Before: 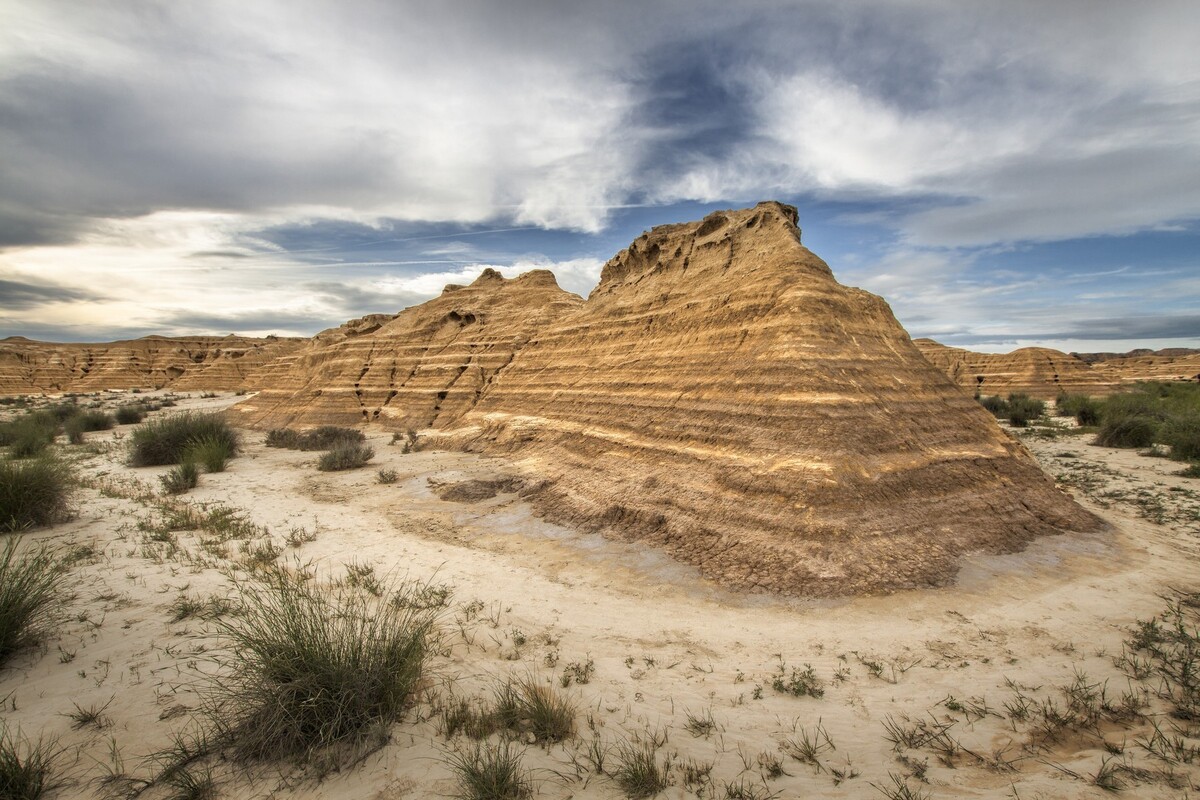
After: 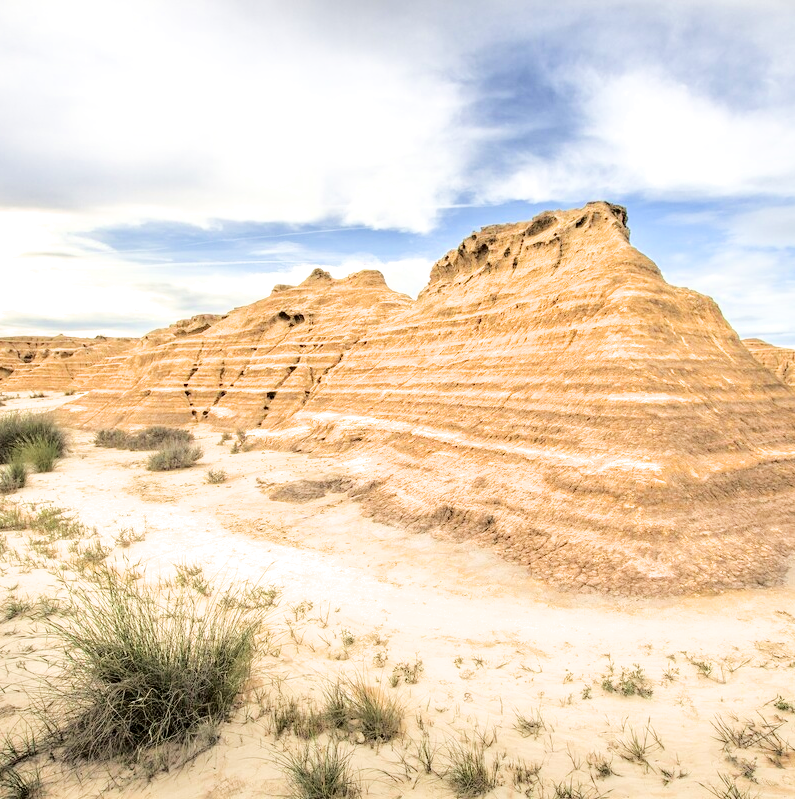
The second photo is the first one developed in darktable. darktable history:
exposure: black level correction 0, exposure 1.51 EV, compensate highlight preservation false
tone curve: curves: ch0 [(0, 0) (0.004, 0) (0.133, 0.076) (0.325, 0.362) (0.879, 0.885) (1, 1)], color space Lab, independent channels, preserve colors none
crop and rotate: left 14.321%, right 19.392%
color correction: highlights b* -0.015, saturation 1.08
filmic rgb: middle gray luminance 9.43%, black relative exposure -10.67 EV, white relative exposure 3.44 EV, target black luminance 0%, hardness 5.98, latitude 59.64%, contrast 1.093, highlights saturation mix 4.06%, shadows ↔ highlights balance 29.3%
